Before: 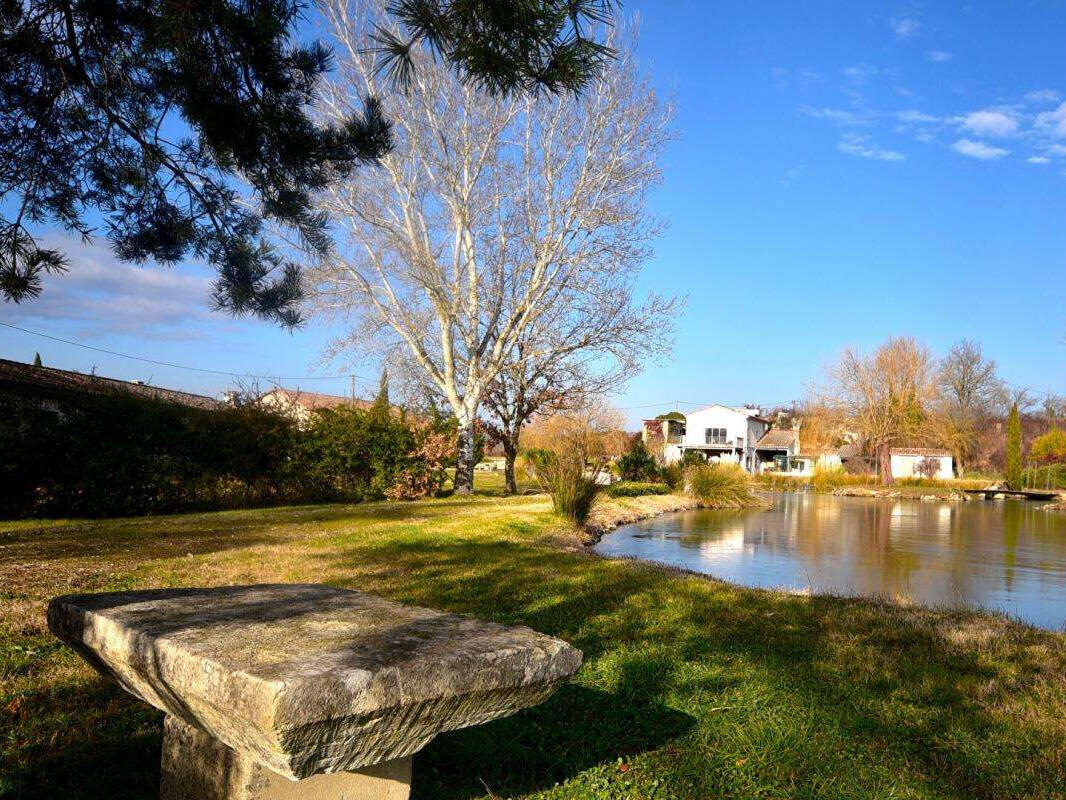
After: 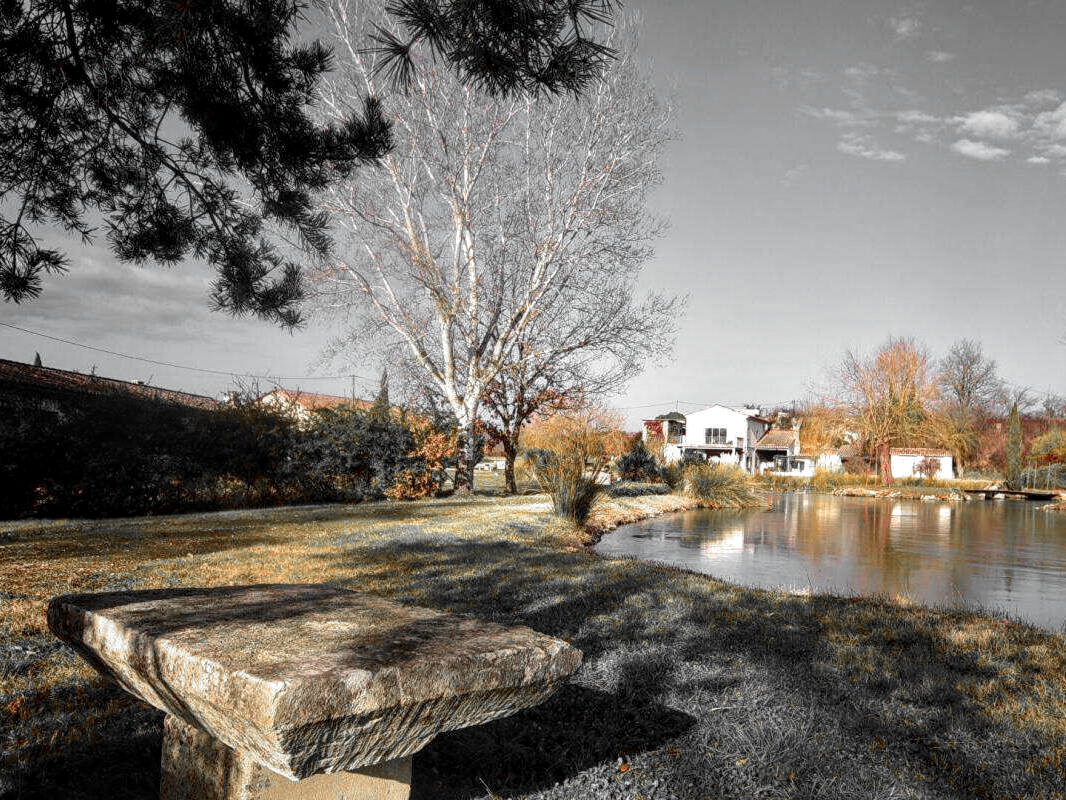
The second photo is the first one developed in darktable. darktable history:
local contrast: on, module defaults
color zones: curves: ch1 [(0, 0.638) (0.193, 0.442) (0.286, 0.15) (0.429, 0.14) (0.571, 0.142) (0.714, 0.154) (0.857, 0.175) (1, 0.638)], mix 40.69%
